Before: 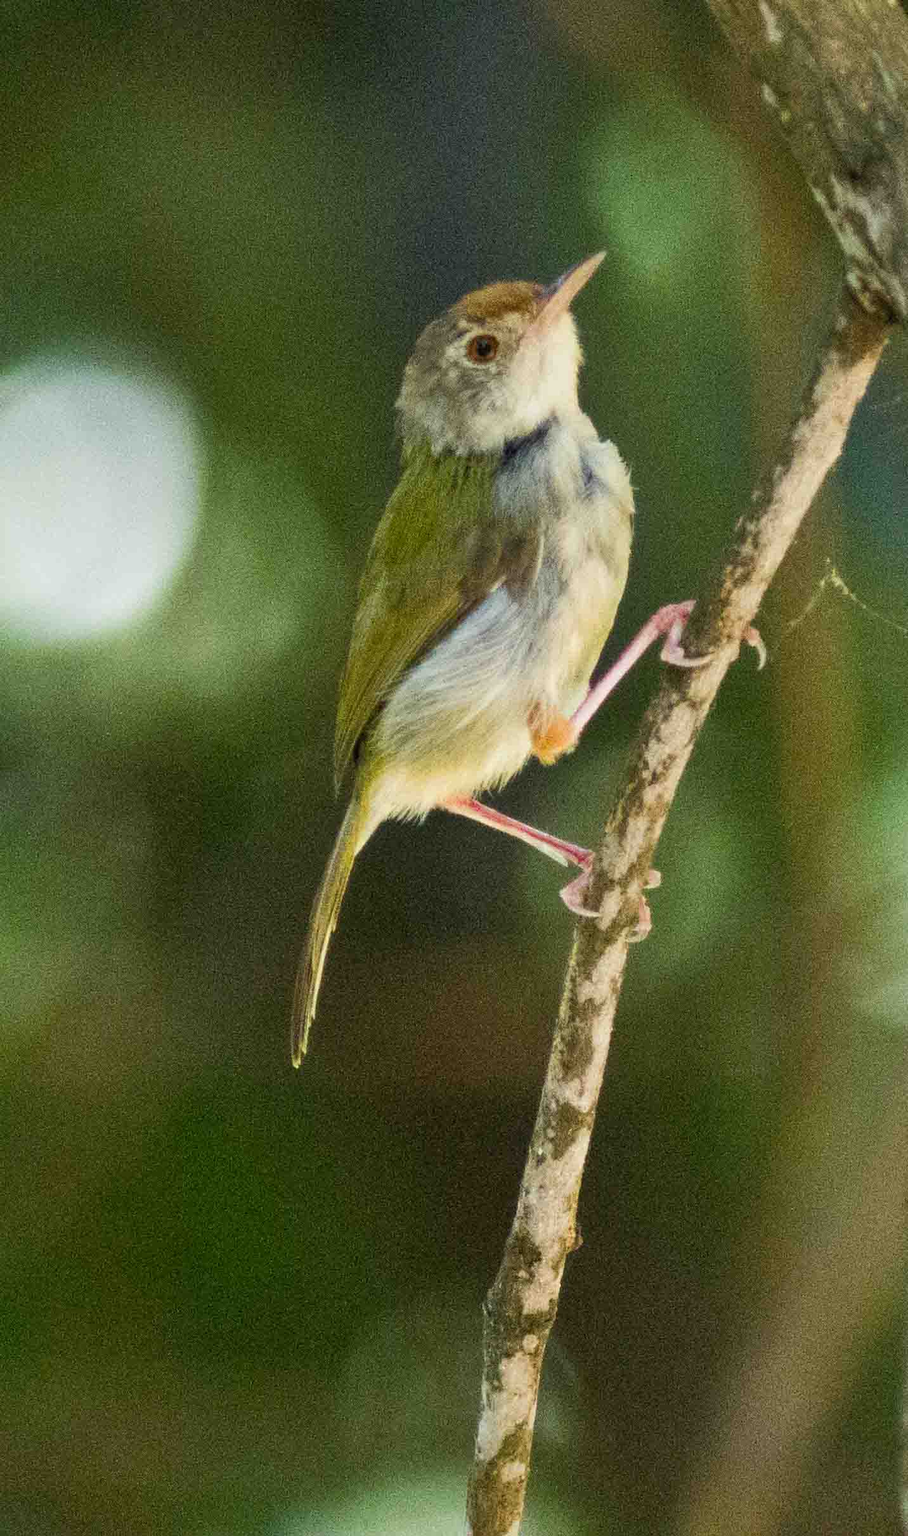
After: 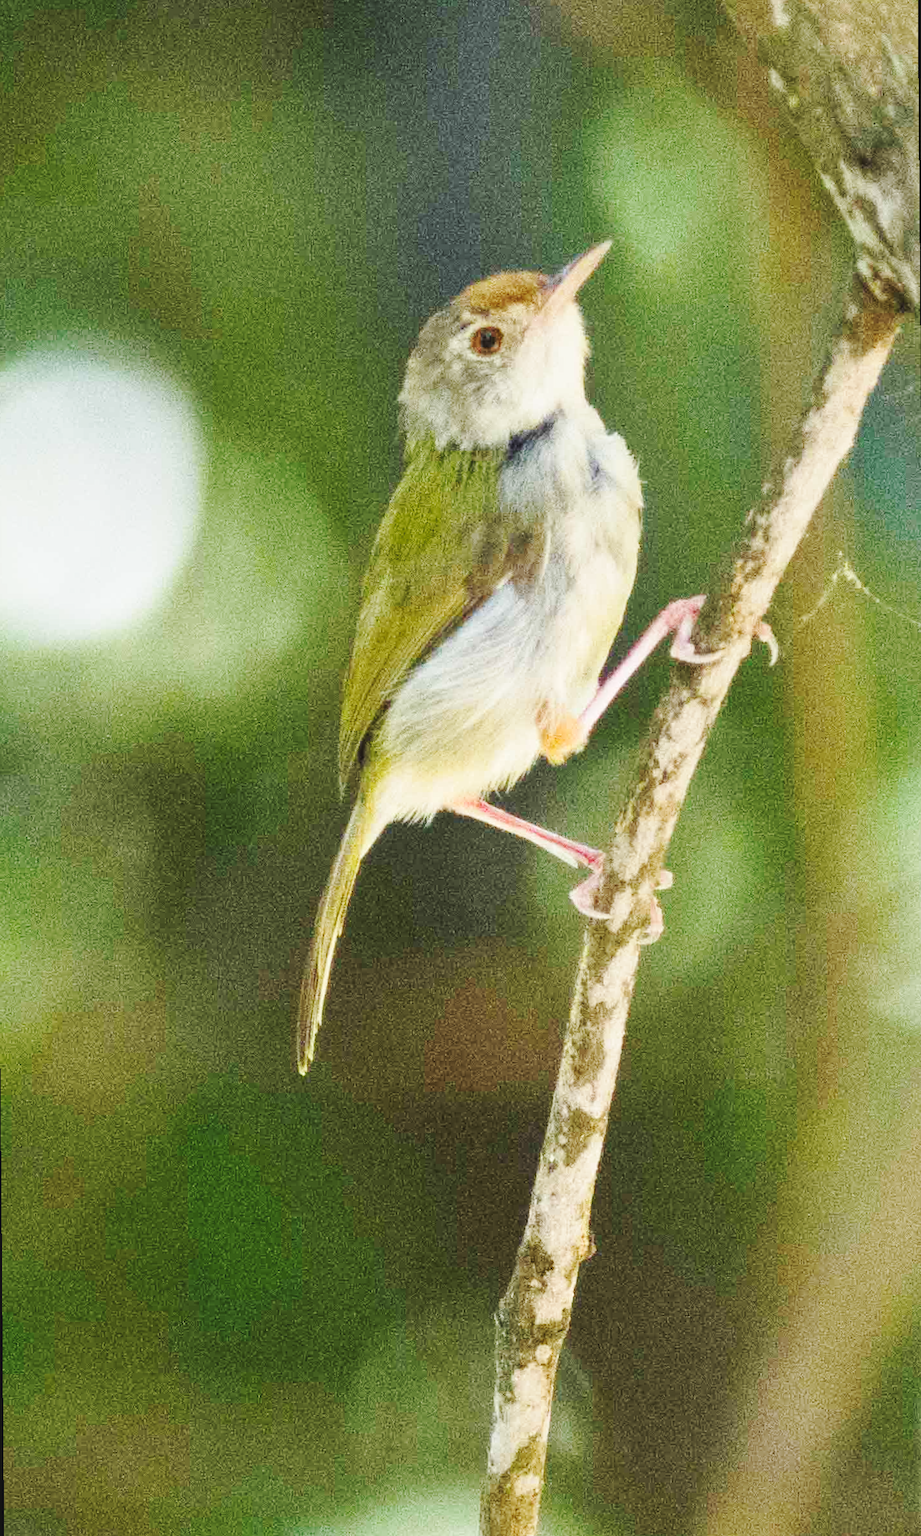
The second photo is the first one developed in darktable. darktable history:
rotate and perspective: rotation -0.45°, automatic cropping original format, crop left 0.008, crop right 0.992, crop top 0.012, crop bottom 0.988
base curve: curves: ch0 [(0, 0.007) (0.028, 0.063) (0.121, 0.311) (0.46, 0.743) (0.859, 0.957) (1, 1)], preserve colors none
